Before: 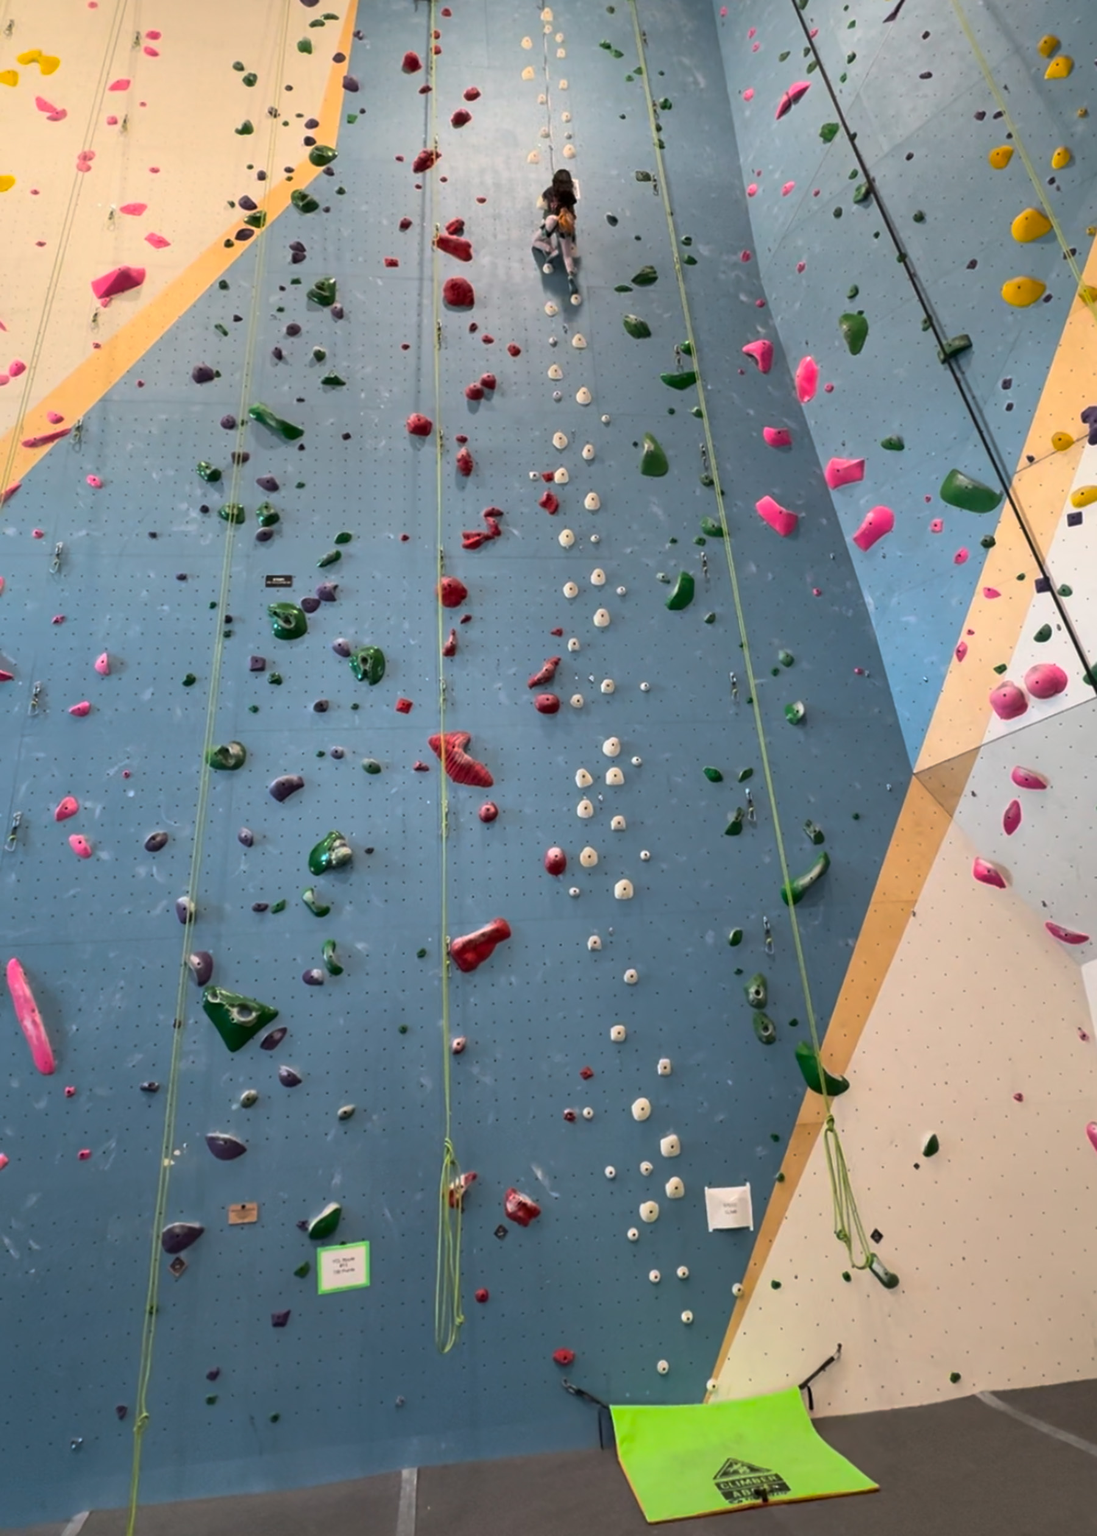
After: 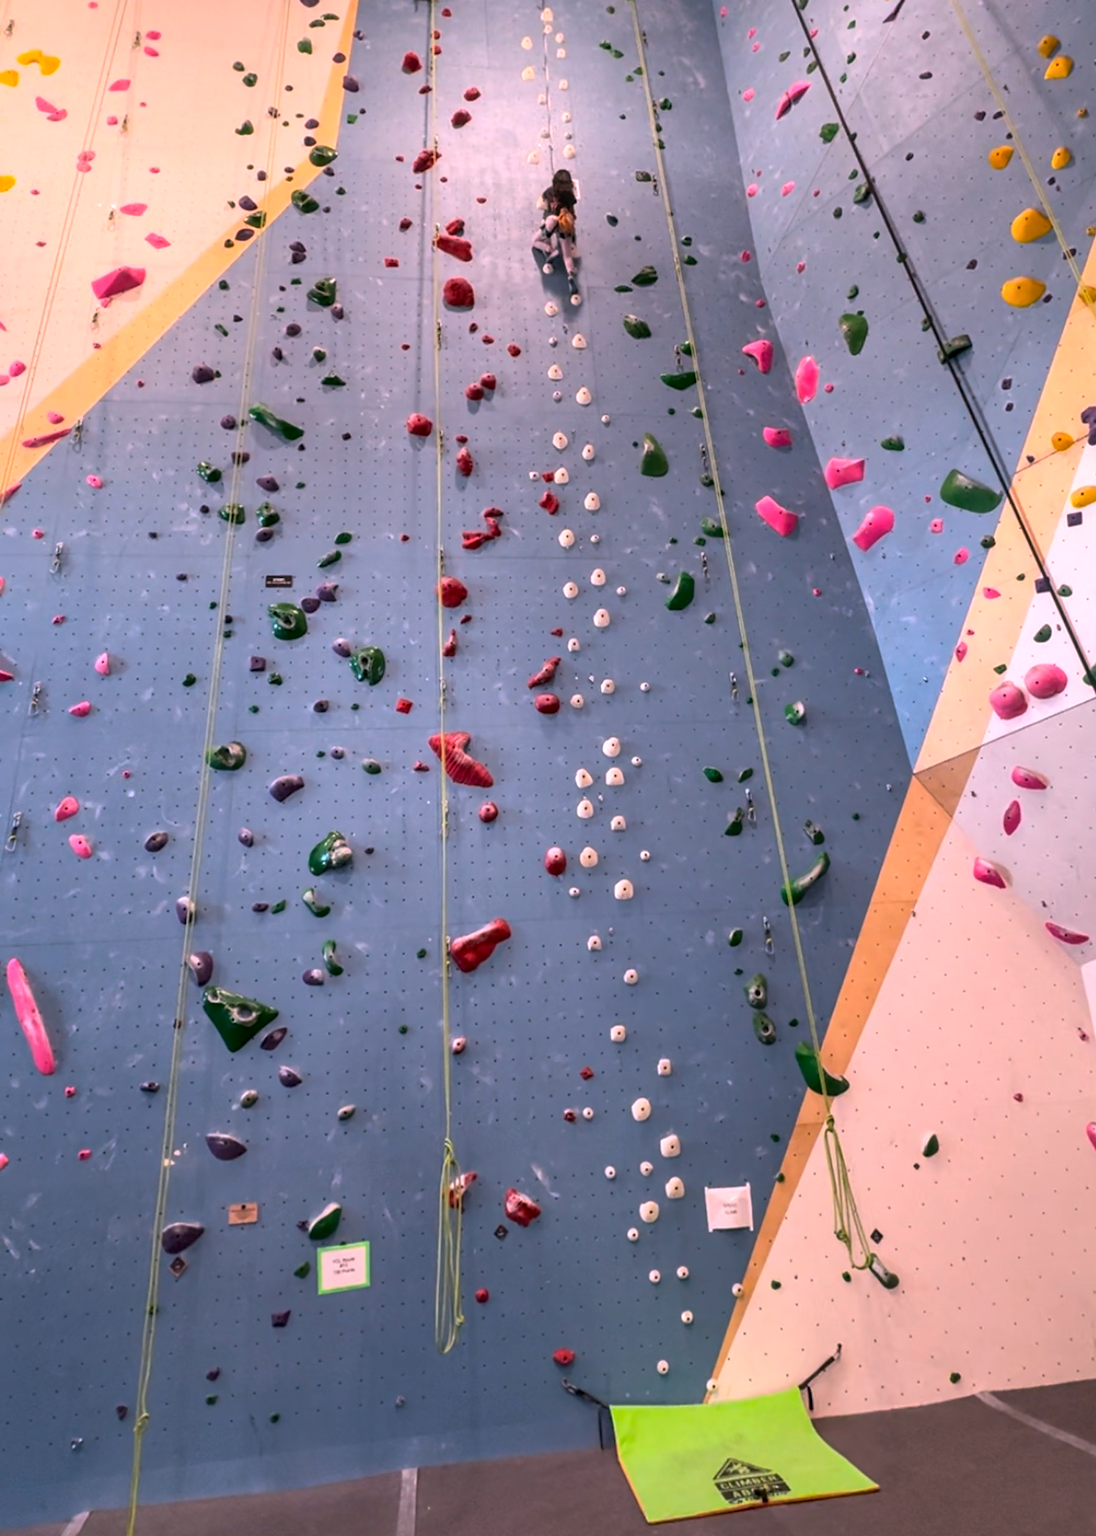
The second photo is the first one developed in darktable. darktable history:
white balance: red 1.188, blue 1.11
local contrast: on, module defaults
